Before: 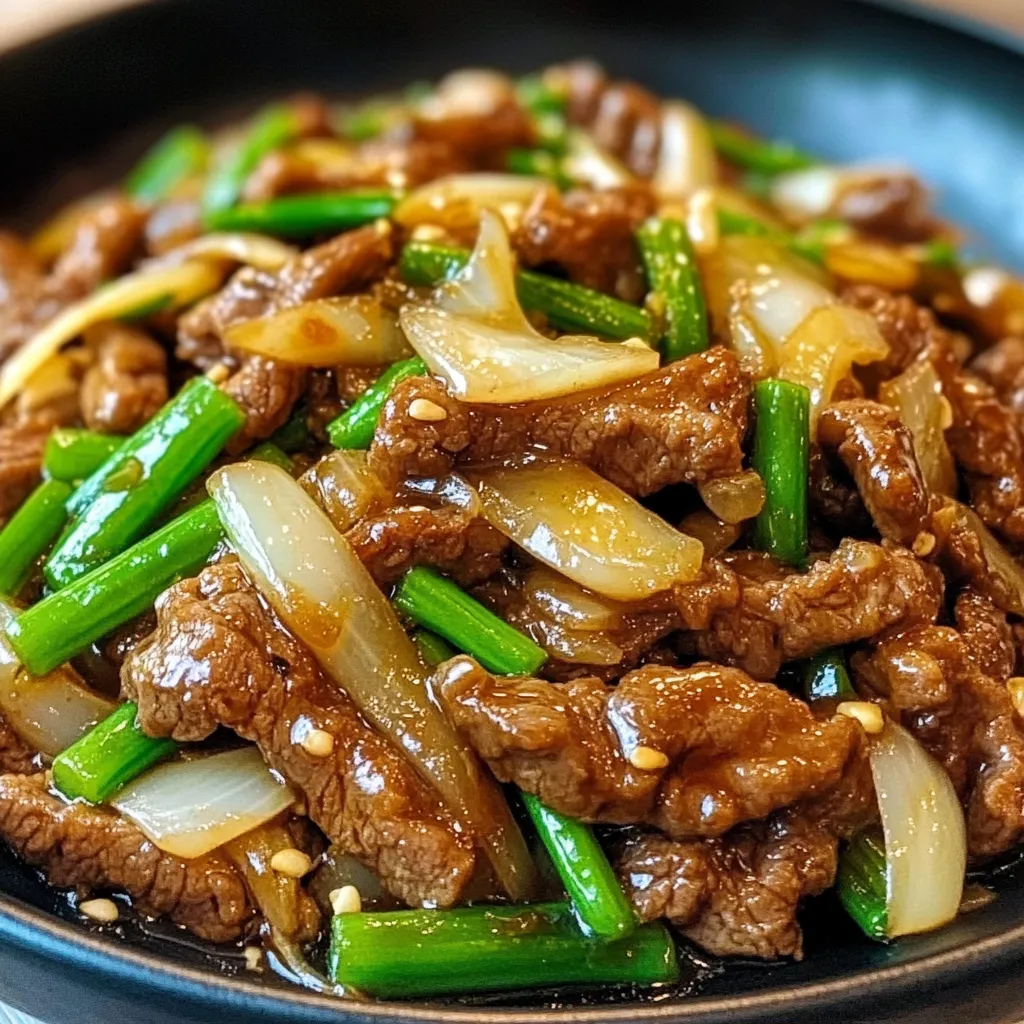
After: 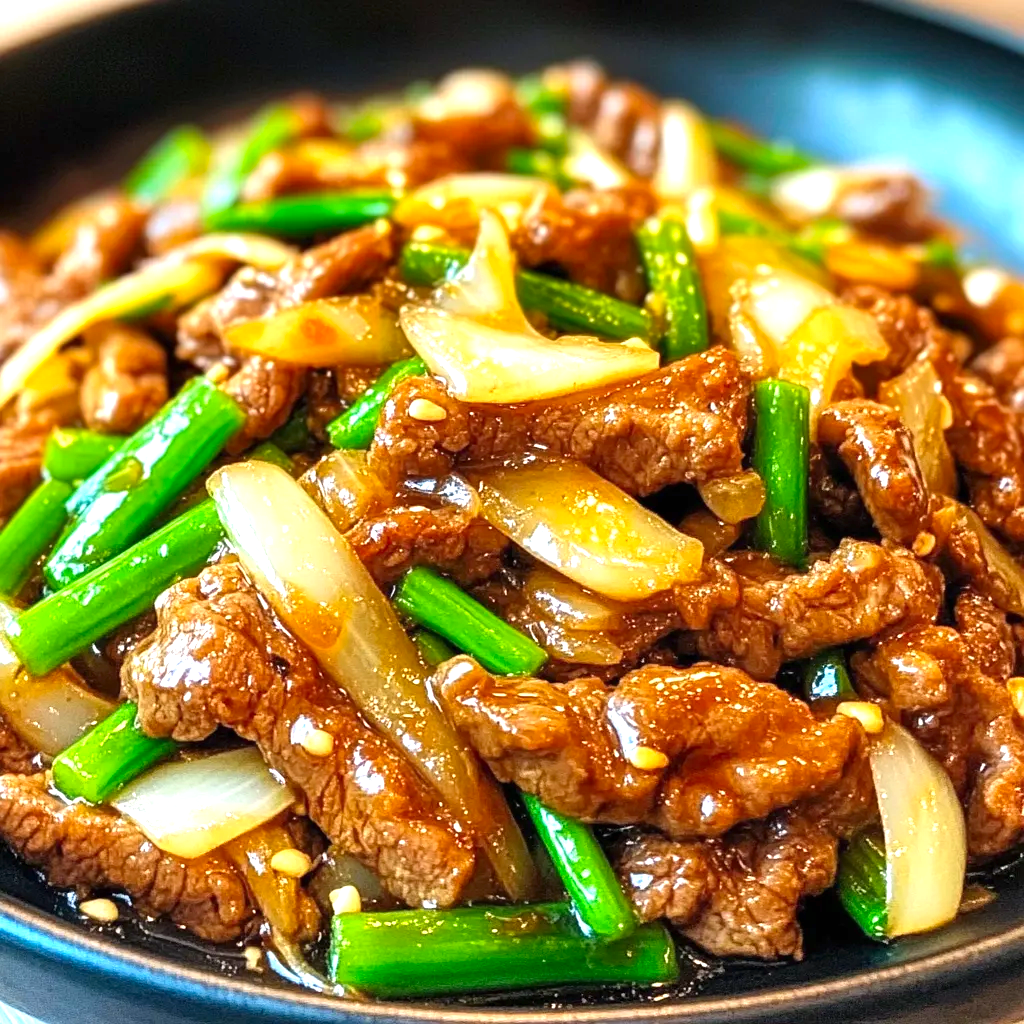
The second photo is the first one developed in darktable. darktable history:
exposure: black level correction 0, exposure 0.84 EV, compensate highlight preservation false
contrast brightness saturation: saturation 0.183
